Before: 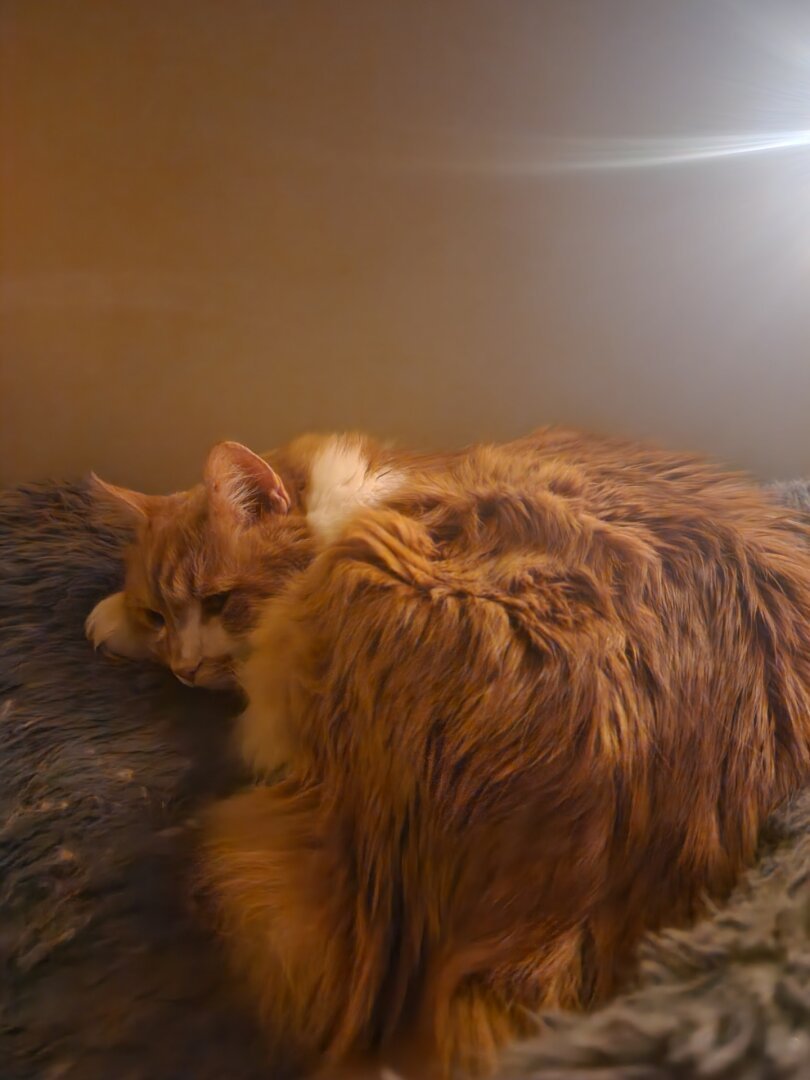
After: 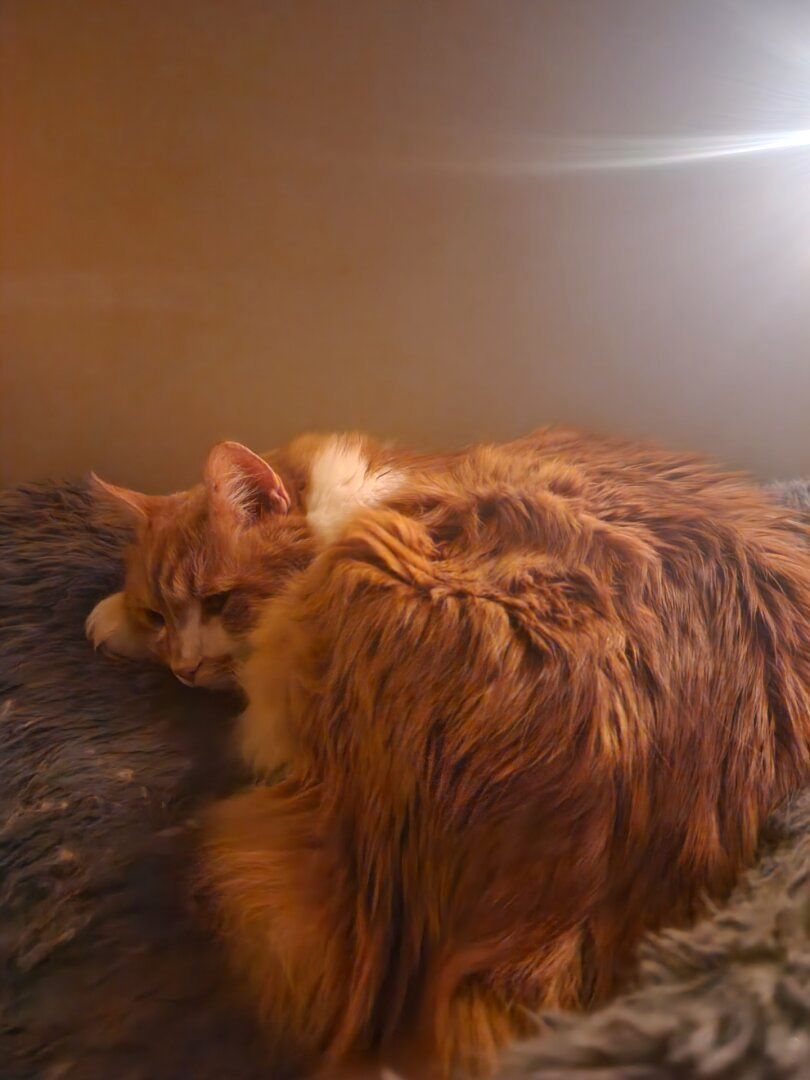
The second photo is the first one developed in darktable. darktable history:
exposure: exposure 0.228 EV, compensate highlight preservation false
tone curve: curves: ch0 [(0, 0) (0.253, 0.237) (1, 1)]; ch1 [(0, 0) (0.411, 0.385) (0.502, 0.506) (0.557, 0.565) (0.66, 0.683) (1, 1)]; ch2 [(0, 0) (0.394, 0.413) (0.5, 0.5) (1, 1)], color space Lab, independent channels, preserve colors none
